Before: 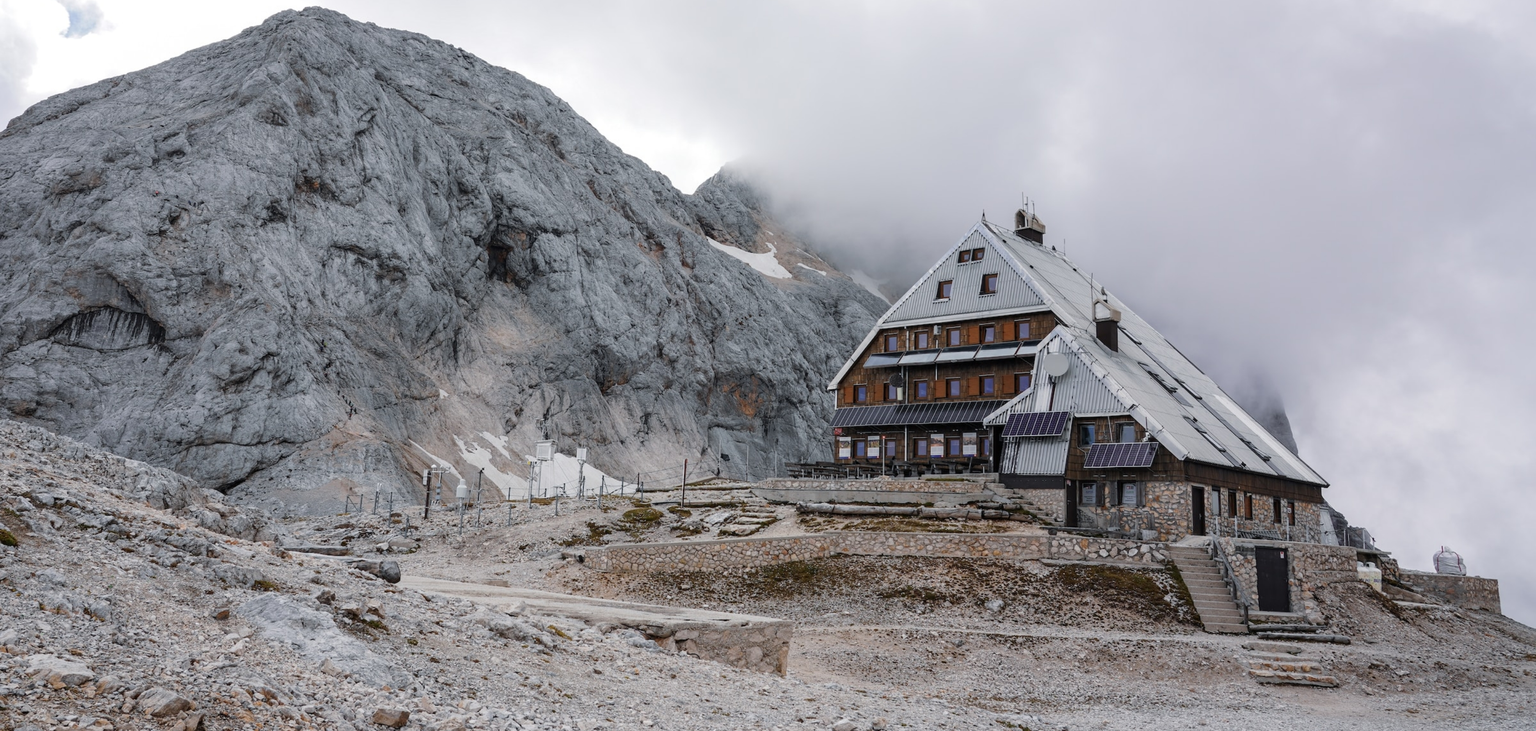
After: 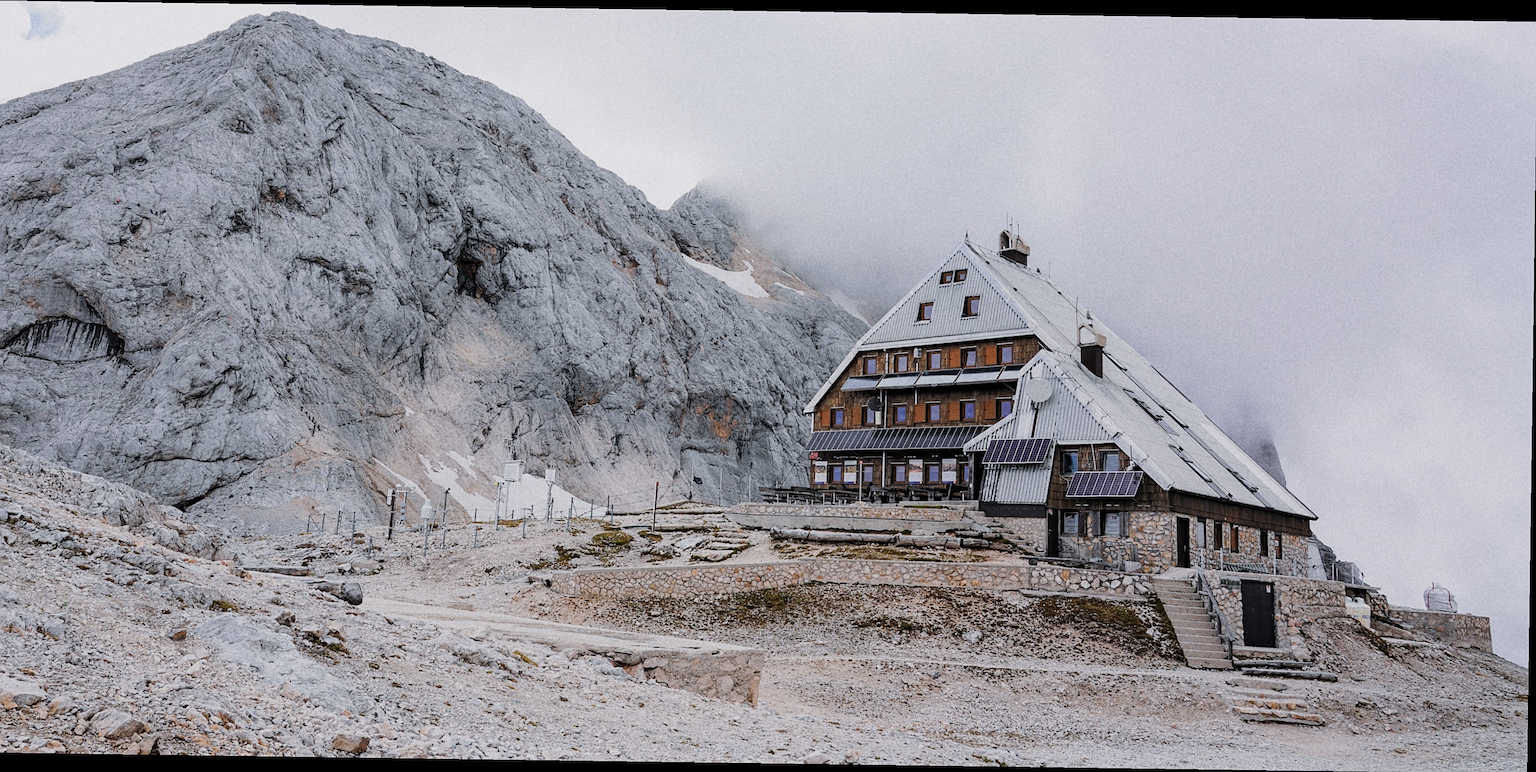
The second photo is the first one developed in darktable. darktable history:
sharpen: on, module defaults
filmic rgb: black relative exposure -7.32 EV, white relative exposure 5.09 EV, hardness 3.2
exposure: exposure 0.6 EV, compensate highlight preservation false
crop and rotate: left 3.238%
grain: coarseness 22.88 ISO
white balance: red 1.004, blue 1.024
rotate and perspective: rotation 0.8°, automatic cropping off
